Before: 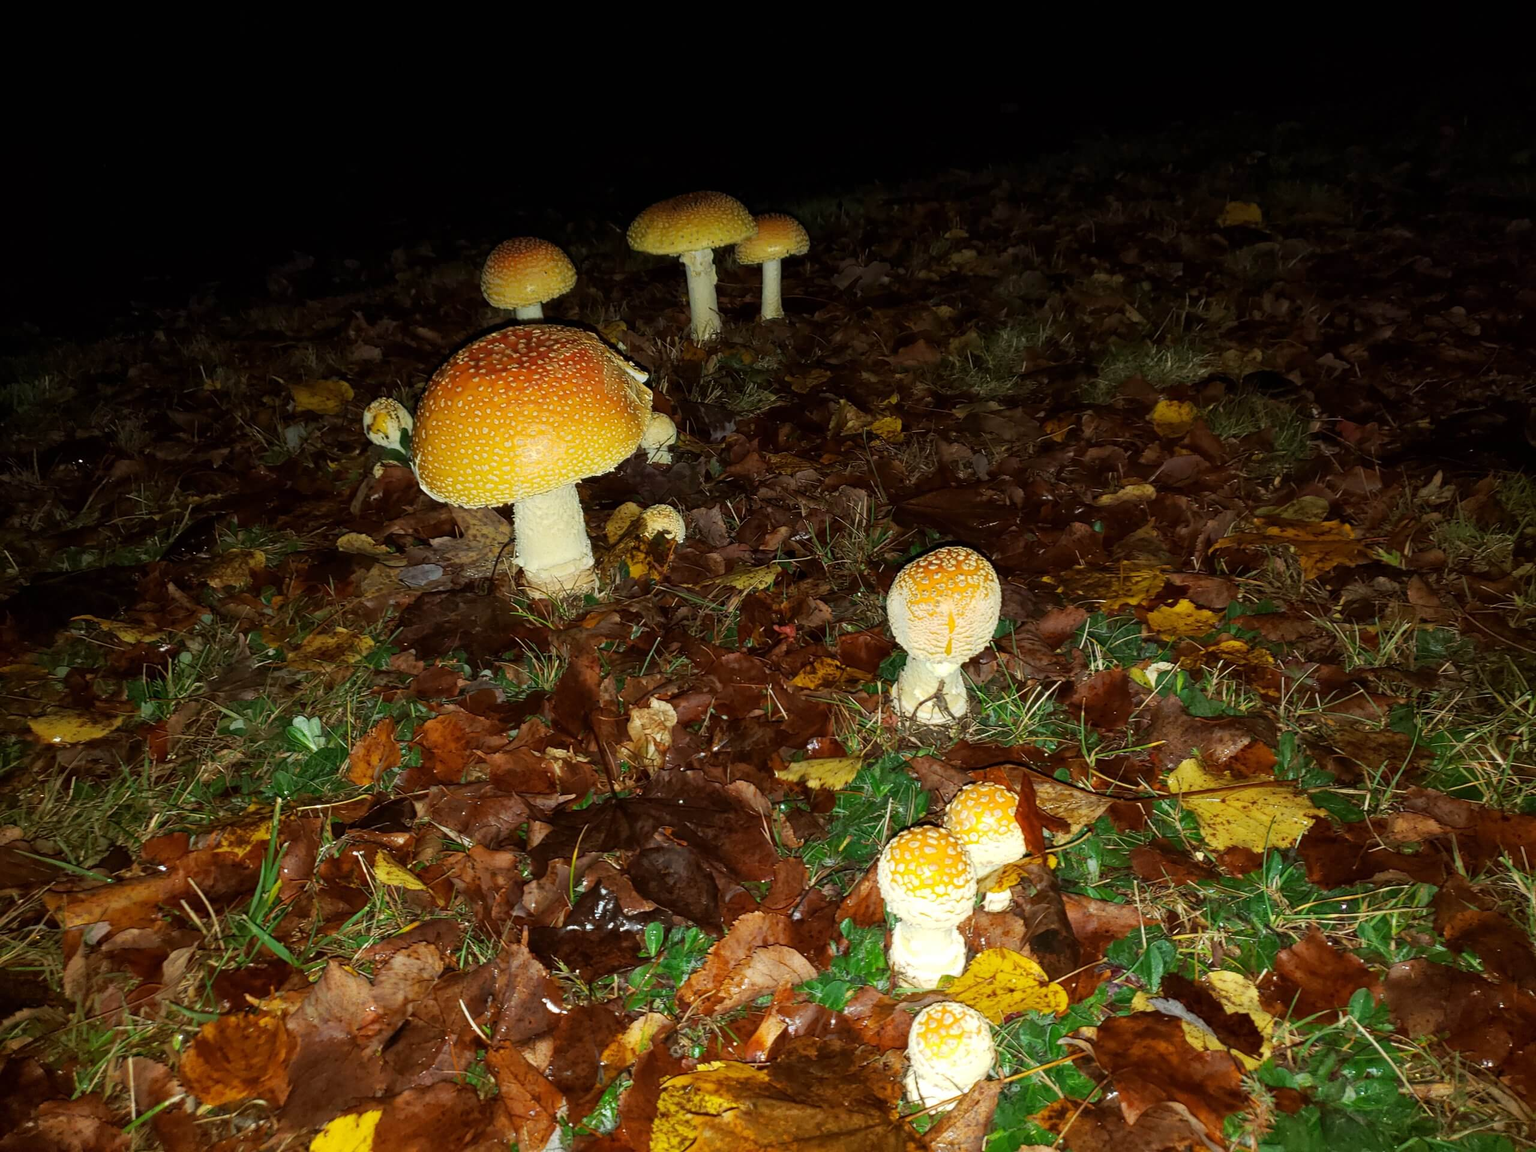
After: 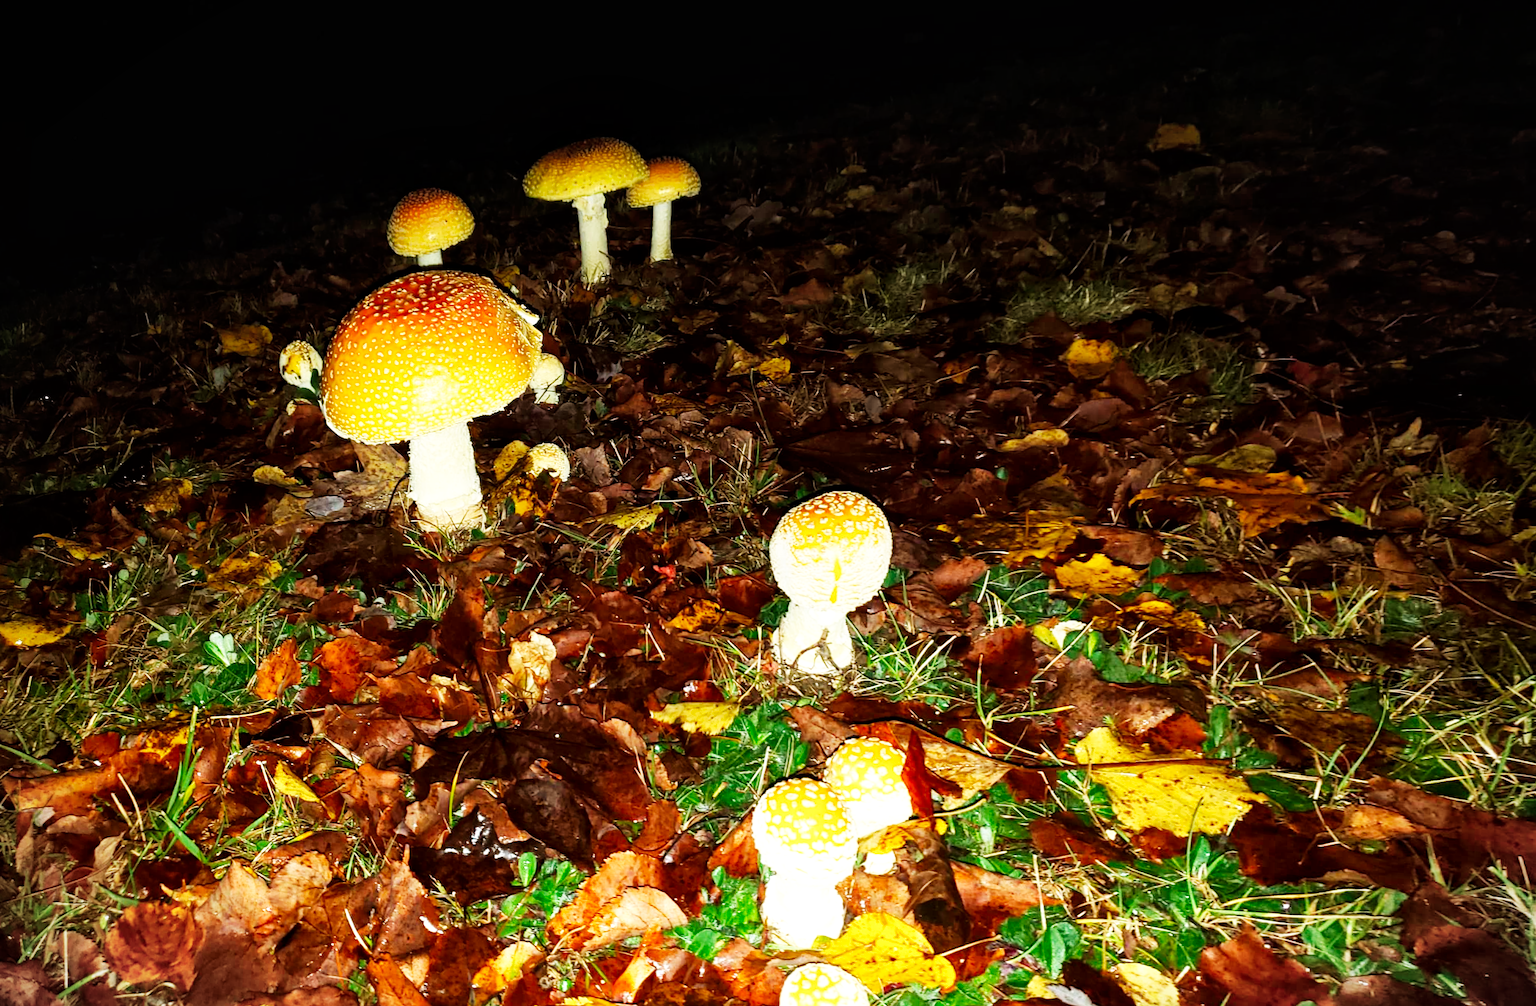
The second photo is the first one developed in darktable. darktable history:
base curve: curves: ch0 [(0, 0) (0.007, 0.004) (0.027, 0.03) (0.046, 0.07) (0.207, 0.54) (0.442, 0.872) (0.673, 0.972) (1, 1)], preserve colors none
vignetting: fall-off start 100%, brightness -0.282, width/height ratio 1.31
local contrast: mode bilateral grid, contrast 20, coarseness 50, detail 120%, midtone range 0.2
rotate and perspective: rotation 1.69°, lens shift (vertical) -0.023, lens shift (horizontal) -0.291, crop left 0.025, crop right 0.988, crop top 0.092, crop bottom 0.842
